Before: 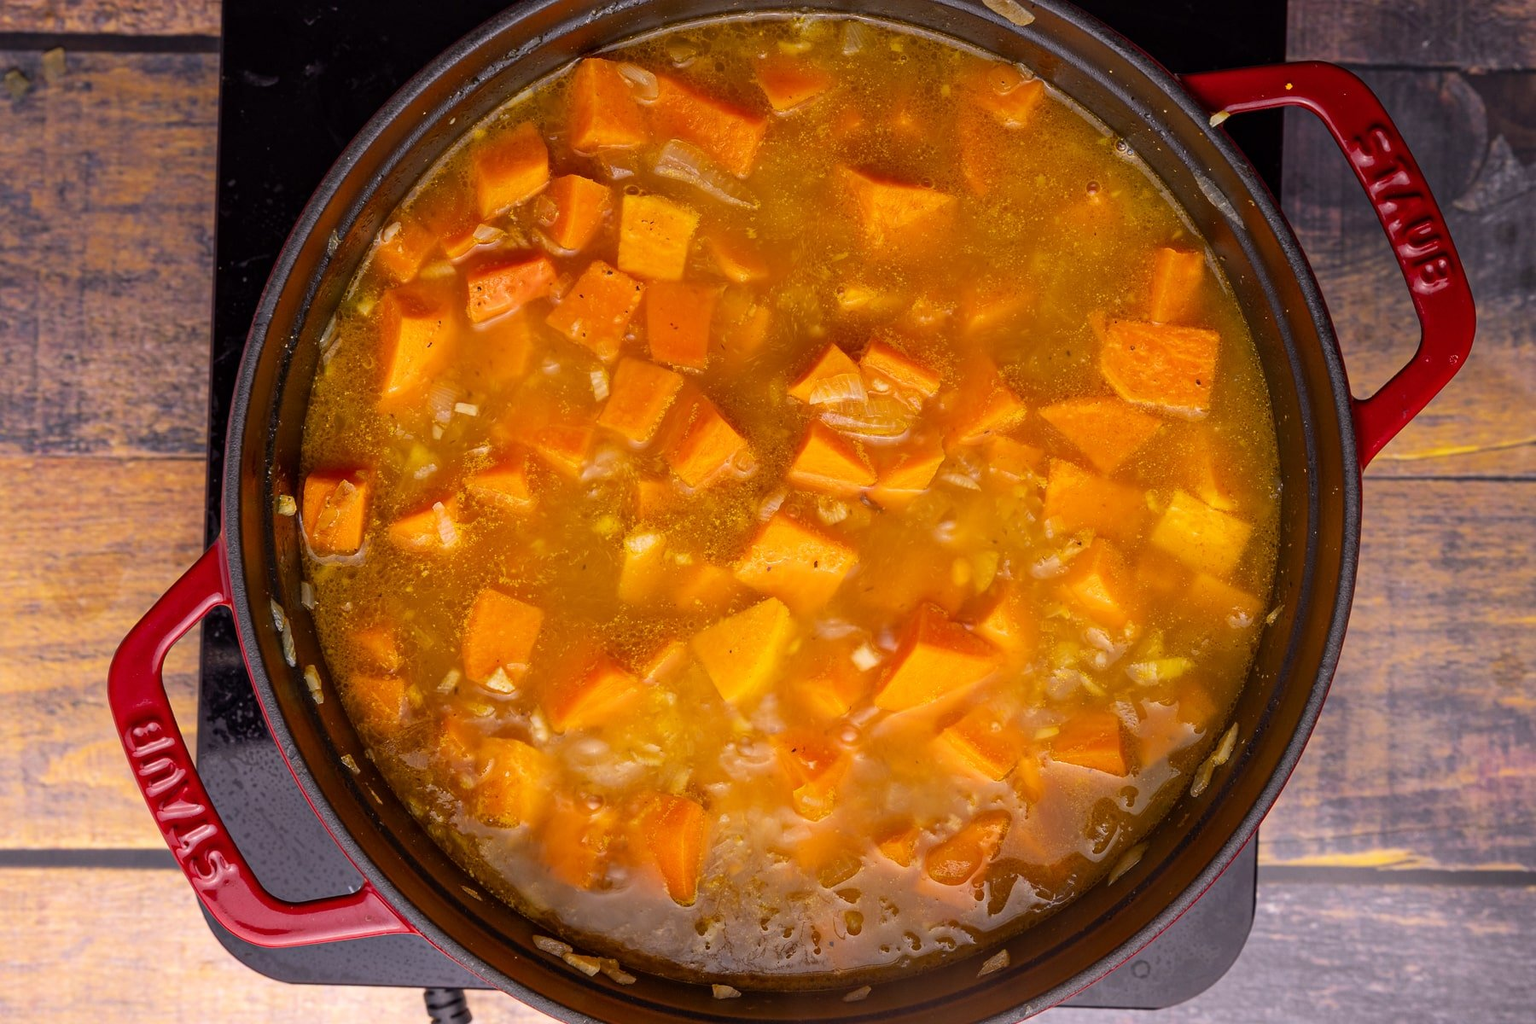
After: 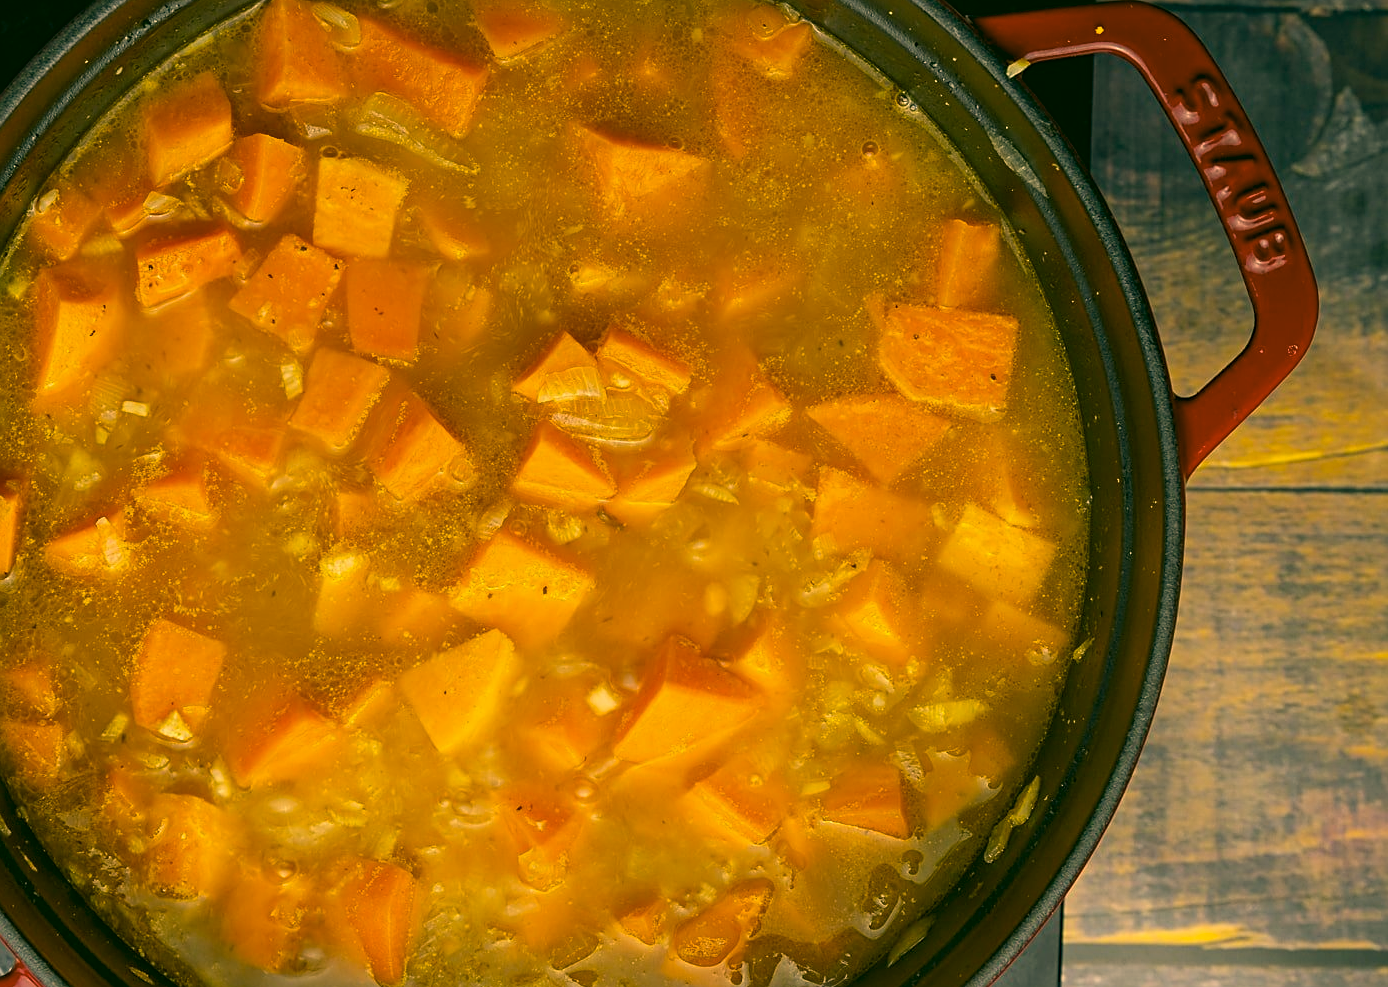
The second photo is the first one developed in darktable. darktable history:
crop: left 22.855%, top 5.925%, bottom 11.702%
sharpen: on, module defaults
color correction: highlights a* 5.67, highlights b* 33.2, shadows a* -25.14, shadows b* 3.71
